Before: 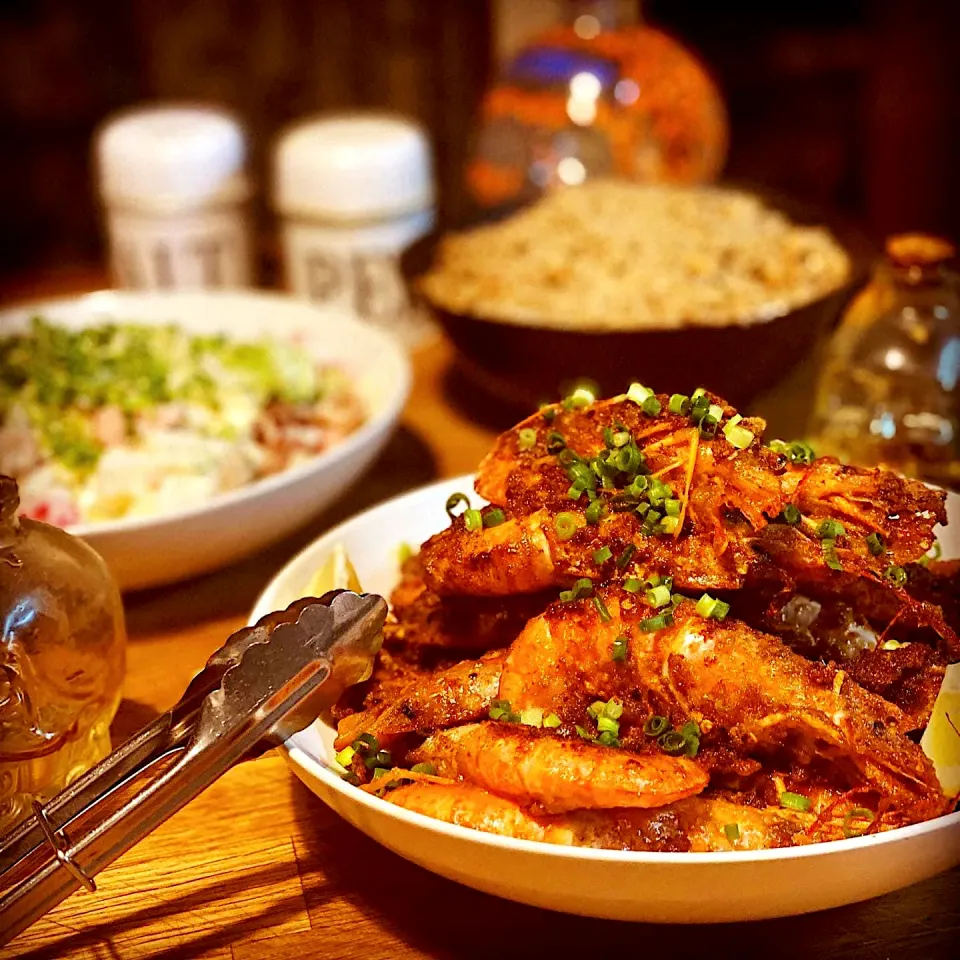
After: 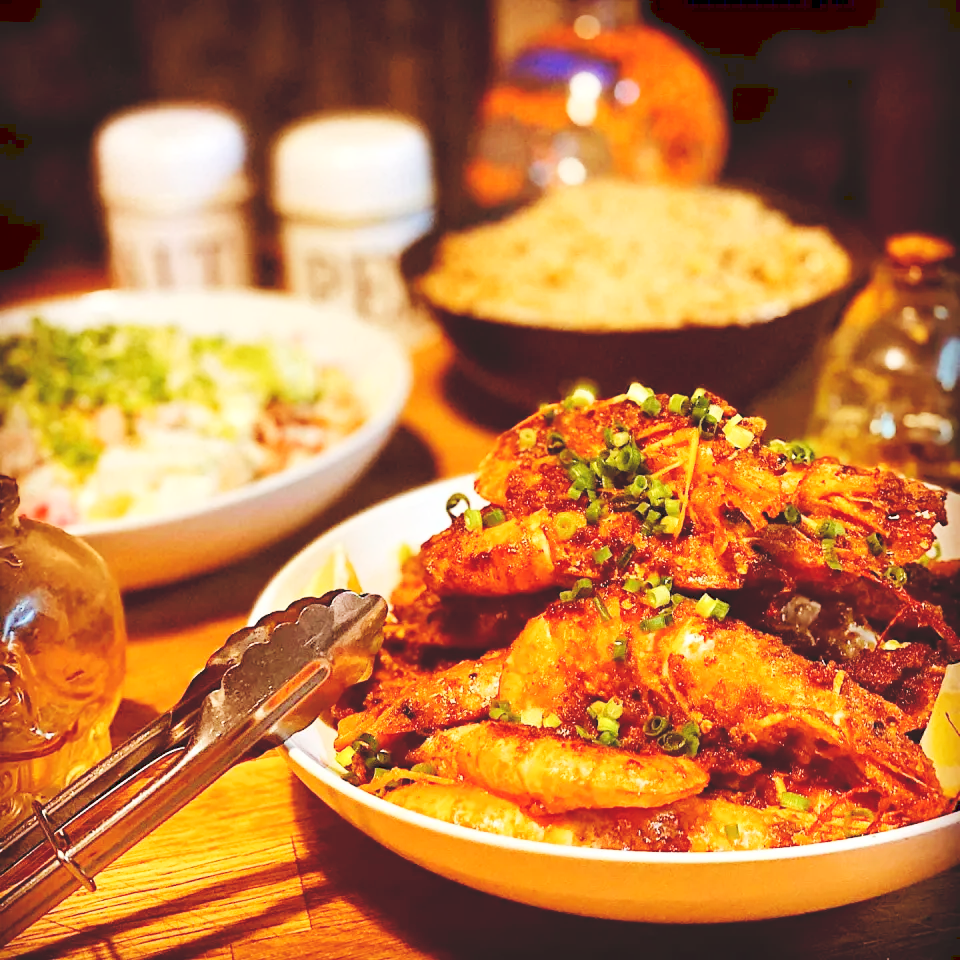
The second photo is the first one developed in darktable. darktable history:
exposure: black level correction 0.001, compensate highlight preservation false
tone curve: curves: ch0 [(0, 0) (0.003, 0.117) (0.011, 0.125) (0.025, 0.133) (0.044, 0.144) (0.069, 0.152) (0.1, 0.167) (0.136, 0.186) (0.177, 0.21) (0.224, 0.244) (0.277, 0.295) (0.335, 0.357) (0.399, 0.445) (0.468, 0.531) (0.543, 0.629) (0.623, 0.716) (0.709, 0.803) (0.801, 0.876) (0.898, 0.939) (1, 1)], preserve colors none
contrast brightness saturation: brightness 0.15
